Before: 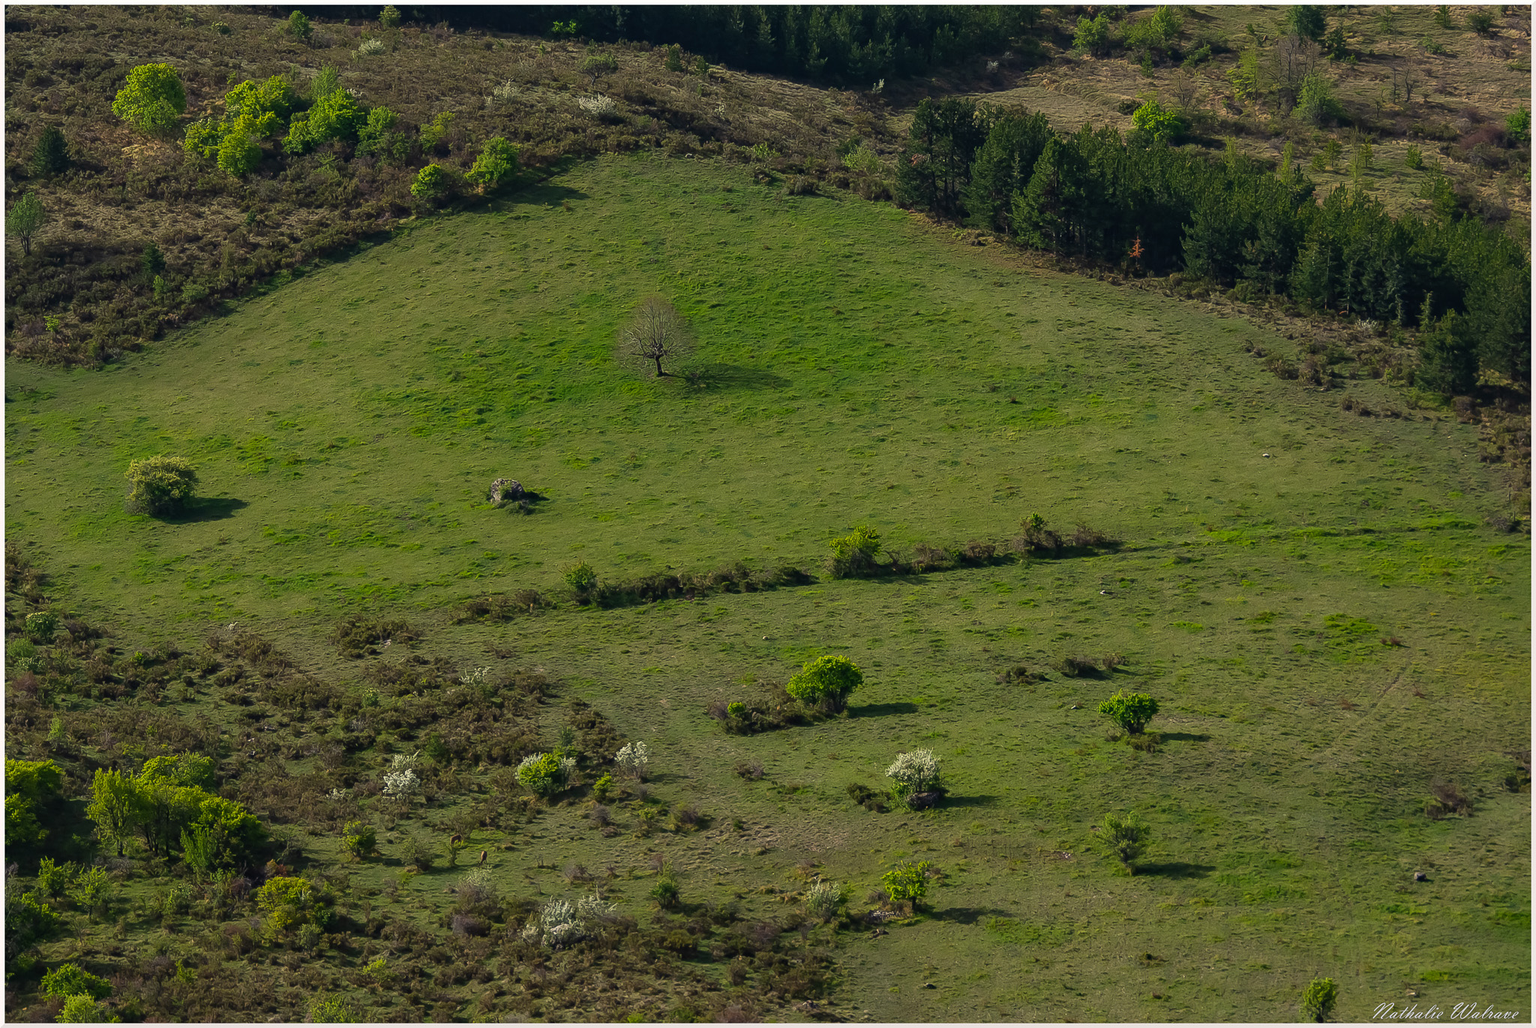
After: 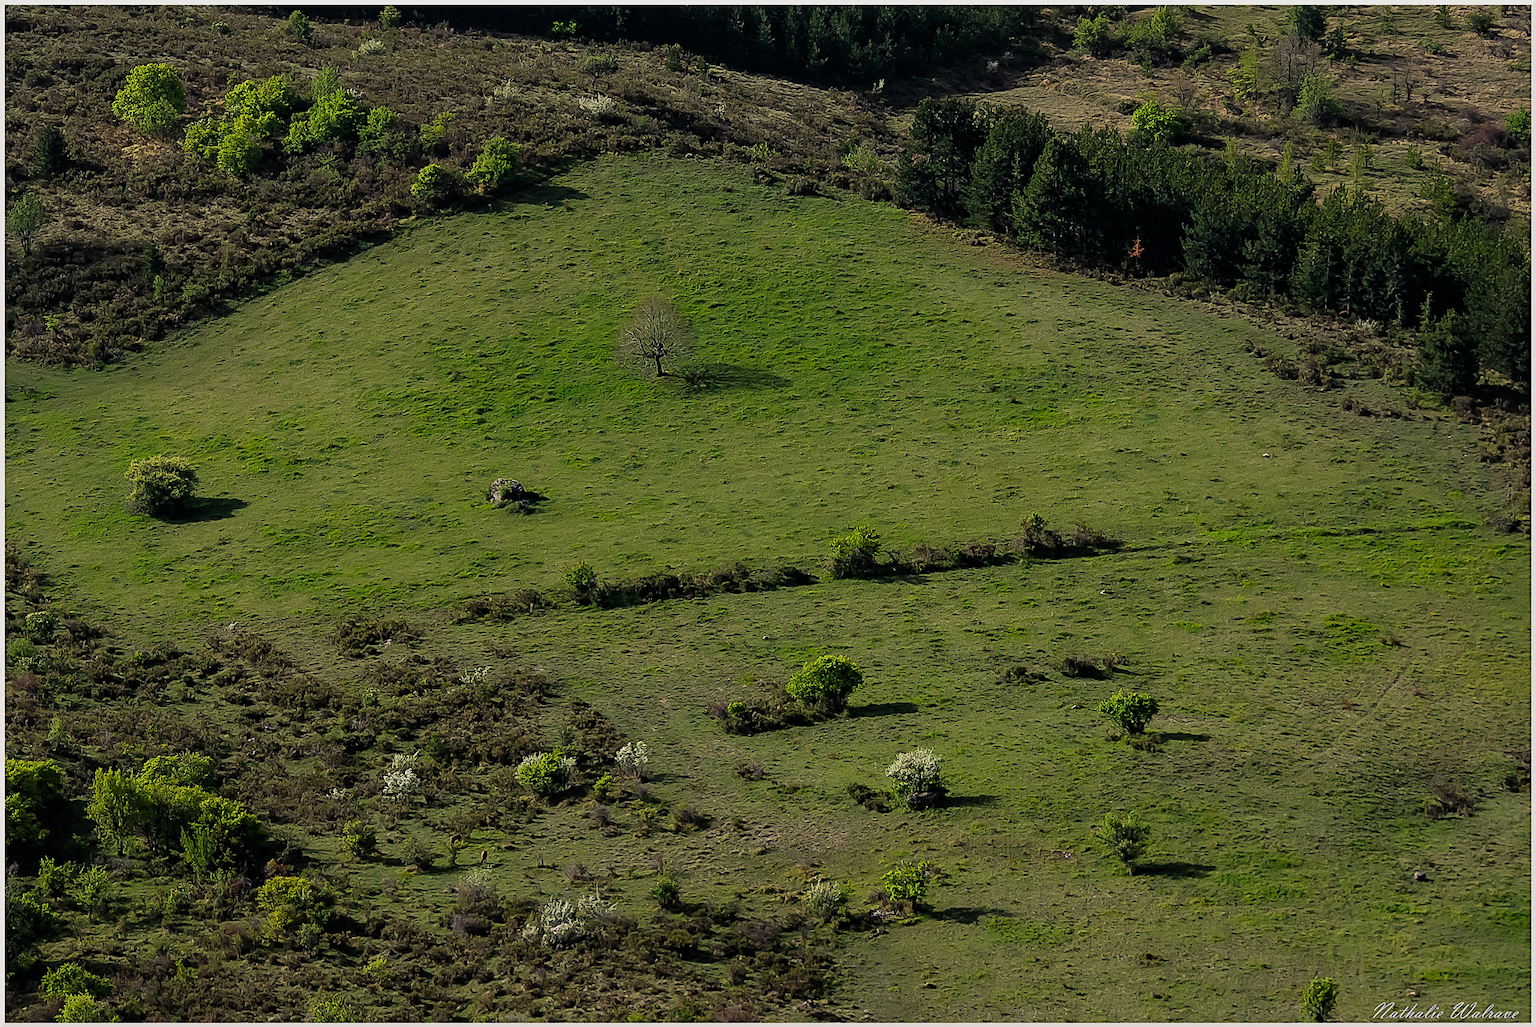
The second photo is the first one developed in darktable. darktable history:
sharpen: on, module defaults
filmic rgb: middle gray luminance 9.17%, black relative exposure -10.54 EV, white relative exposure 3.44 EV, threshold 3.04 EV, target black luminance 0%, hardness 5.94, latitude 59.54%, contrast 1.087, highlights saturation mix 5.36%, shadows ↔ highlights balance 28.57%, enable highlight reconstruction true
